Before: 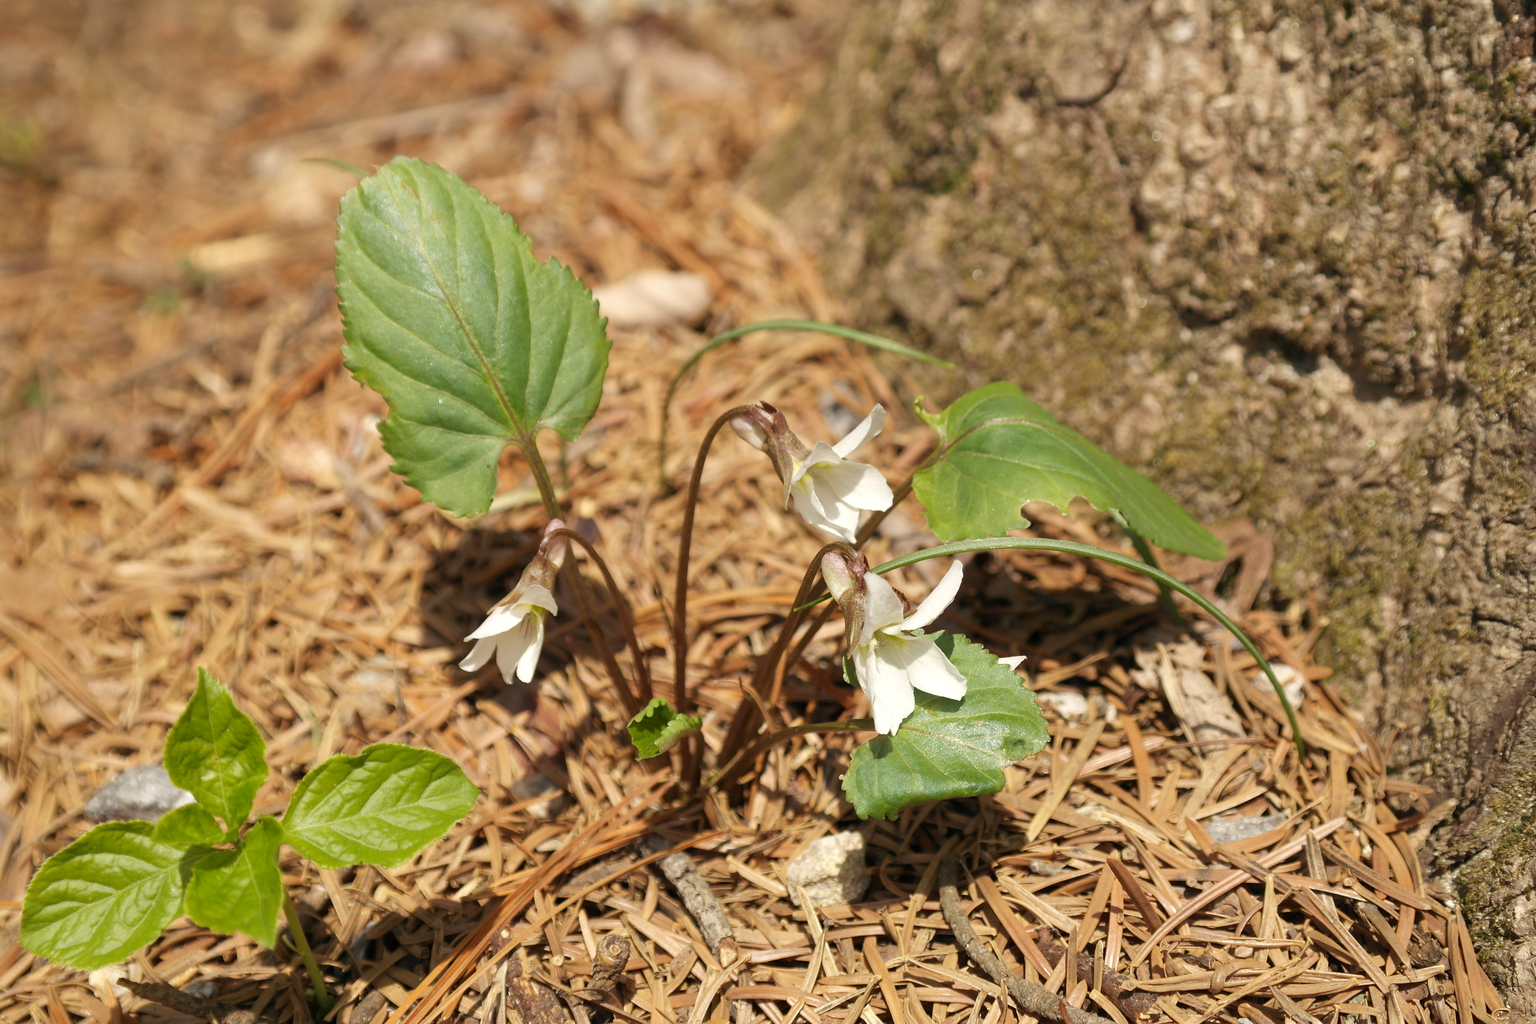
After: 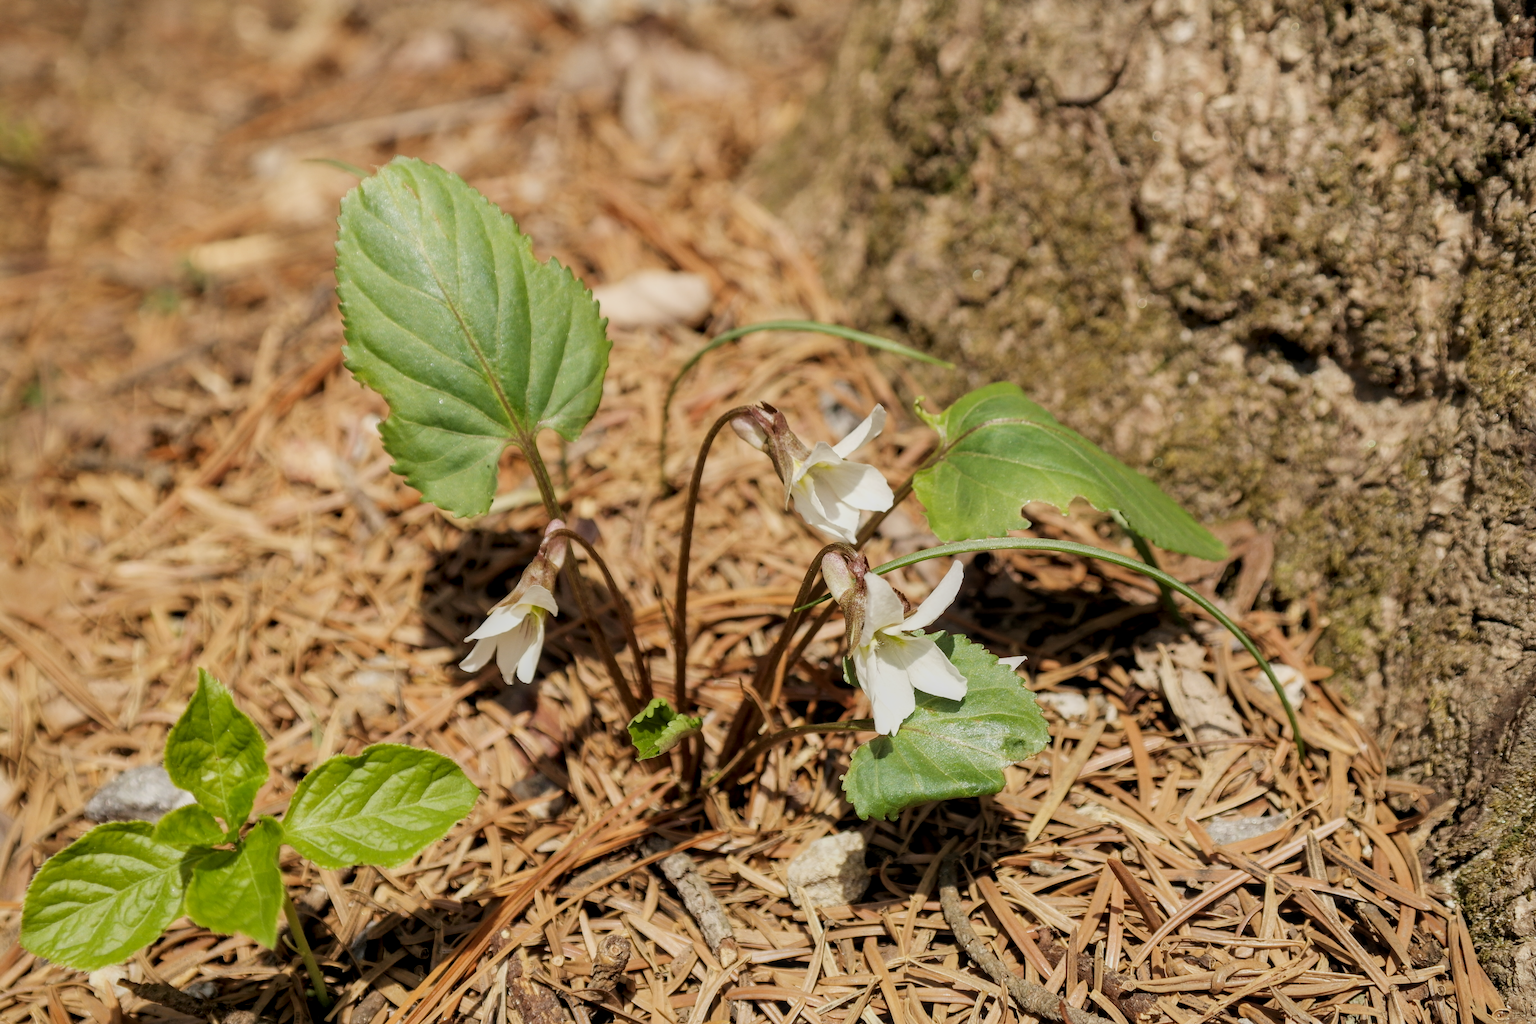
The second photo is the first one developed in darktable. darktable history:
local contrast: detail 130%
filmic rgb: black relative exposure -7.65 EV, white relative exposure 4.56 EV, hardness 3.61, contrast 1.05
